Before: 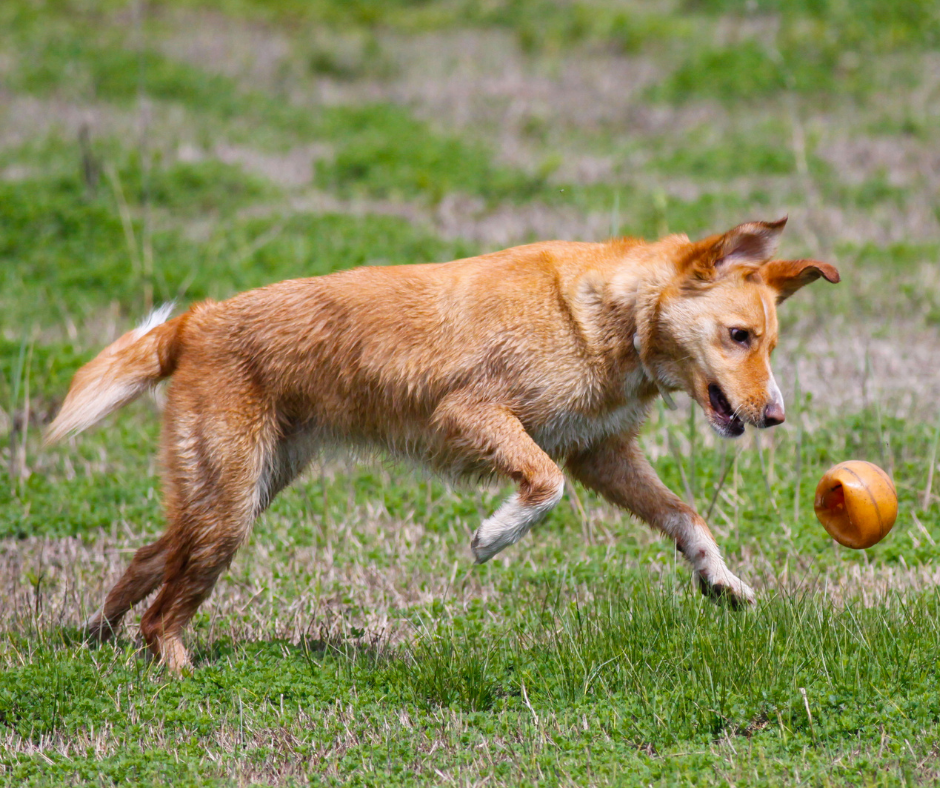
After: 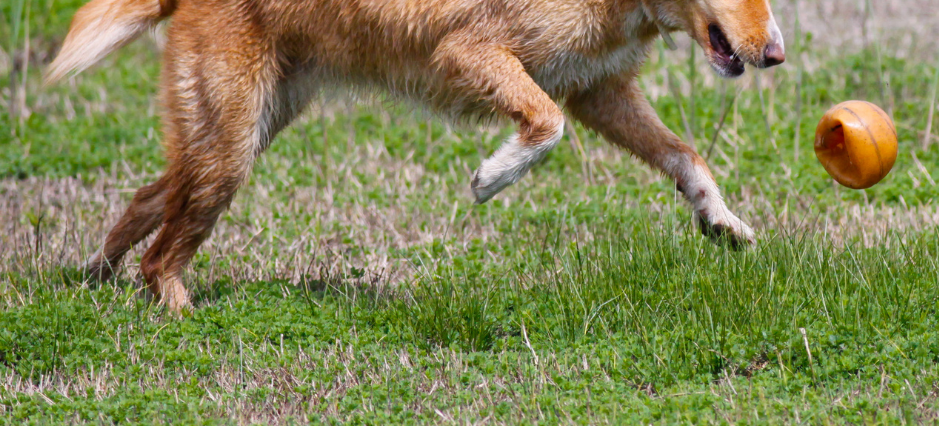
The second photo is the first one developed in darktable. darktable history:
crop and rotate: top 45.896%, right 0.026%
